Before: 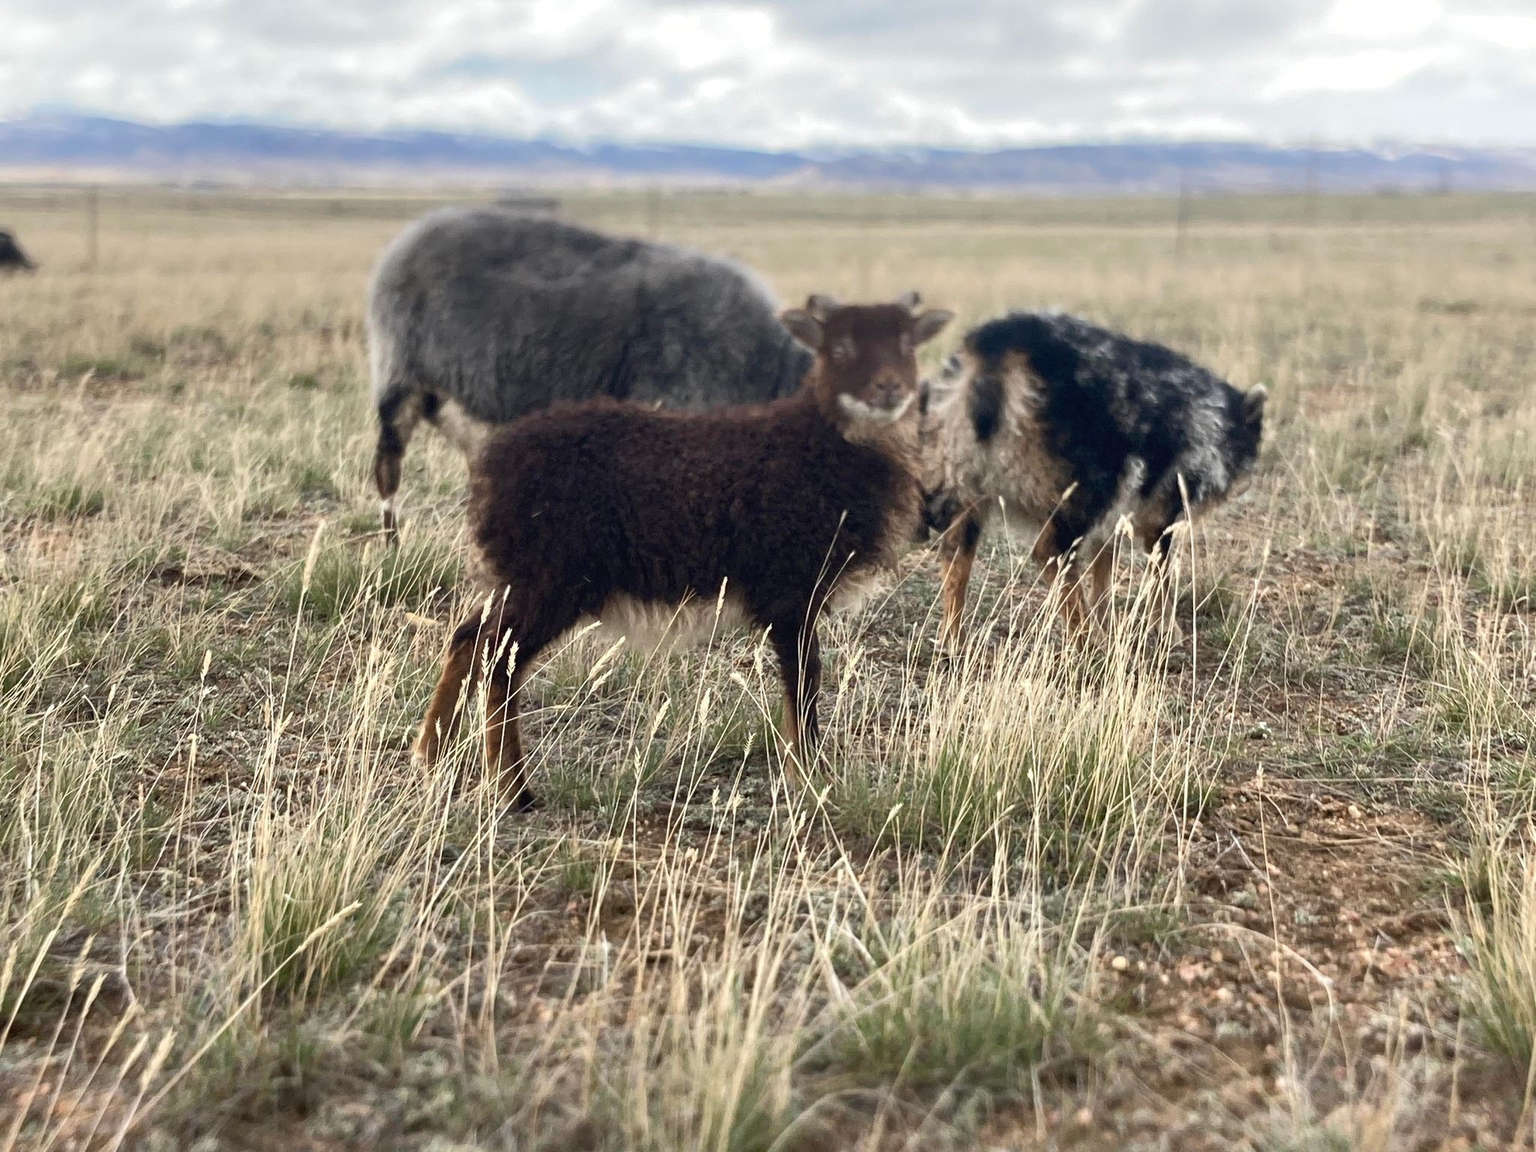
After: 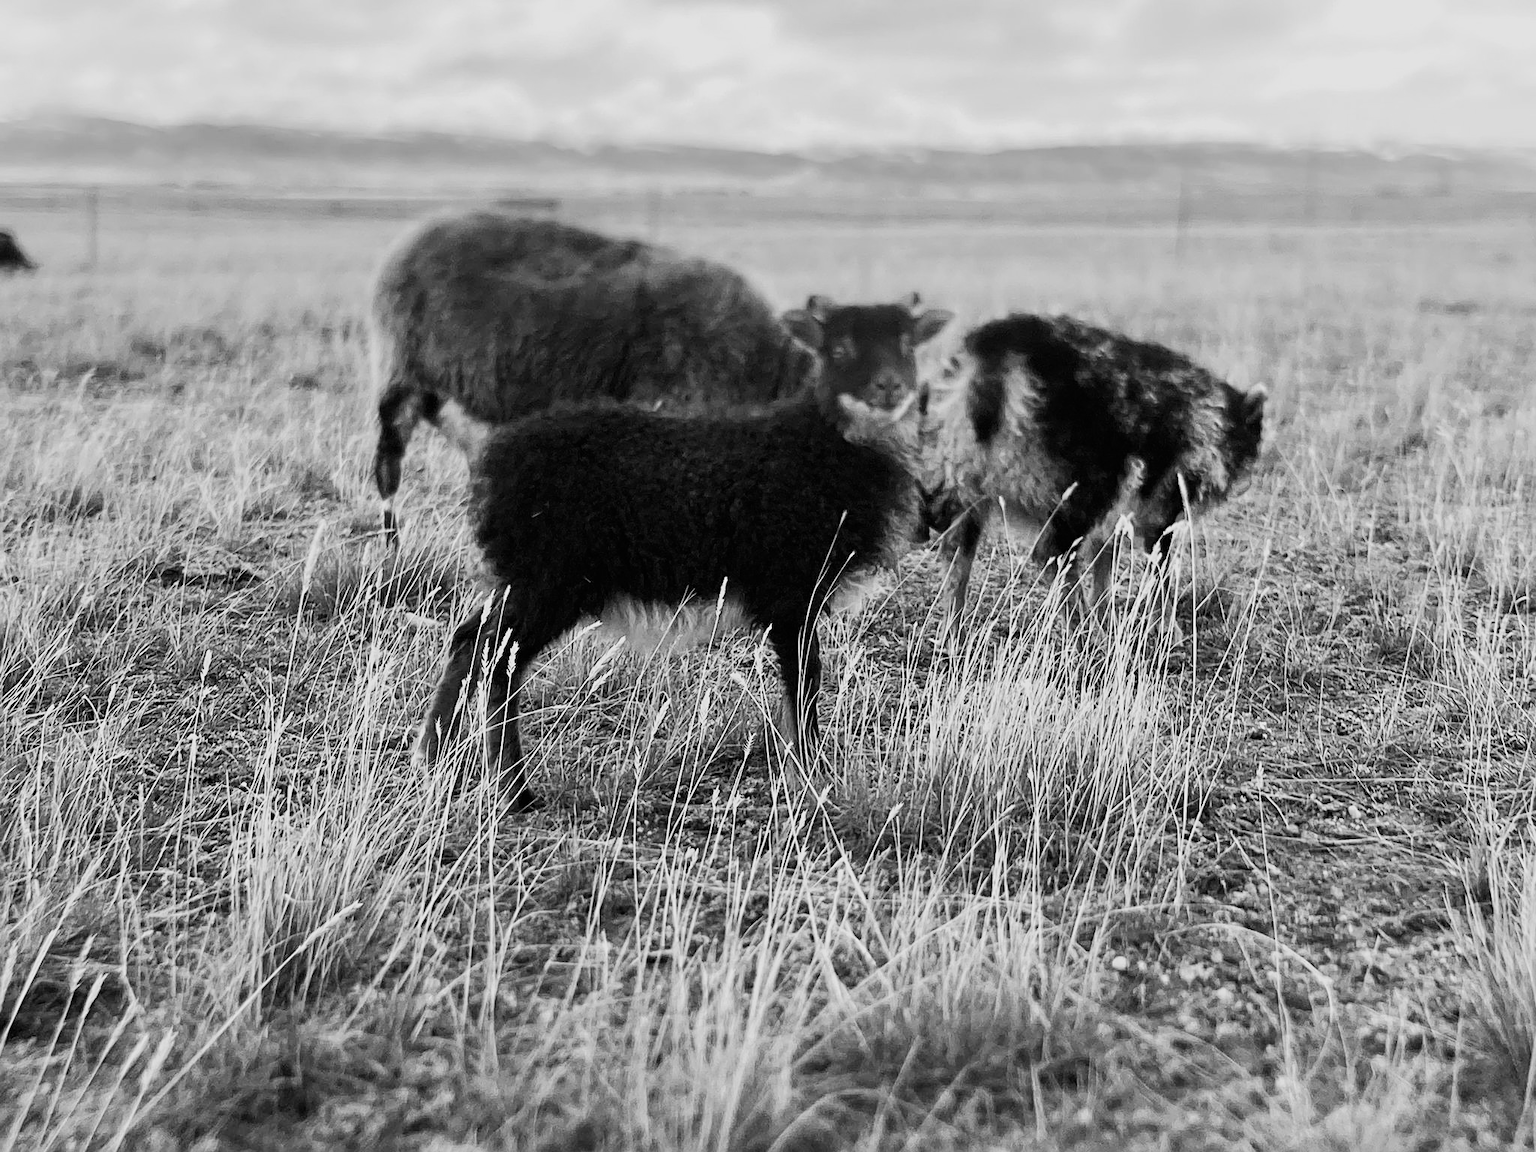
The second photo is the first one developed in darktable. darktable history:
sharpen: on, module defaults
monochrome: on, module defaults
filmic rgb: black relative exposure -7.5 EV, white relative exposure 5 EV, hardness 3.31, contrast 1.3, contrast in shadows safe
